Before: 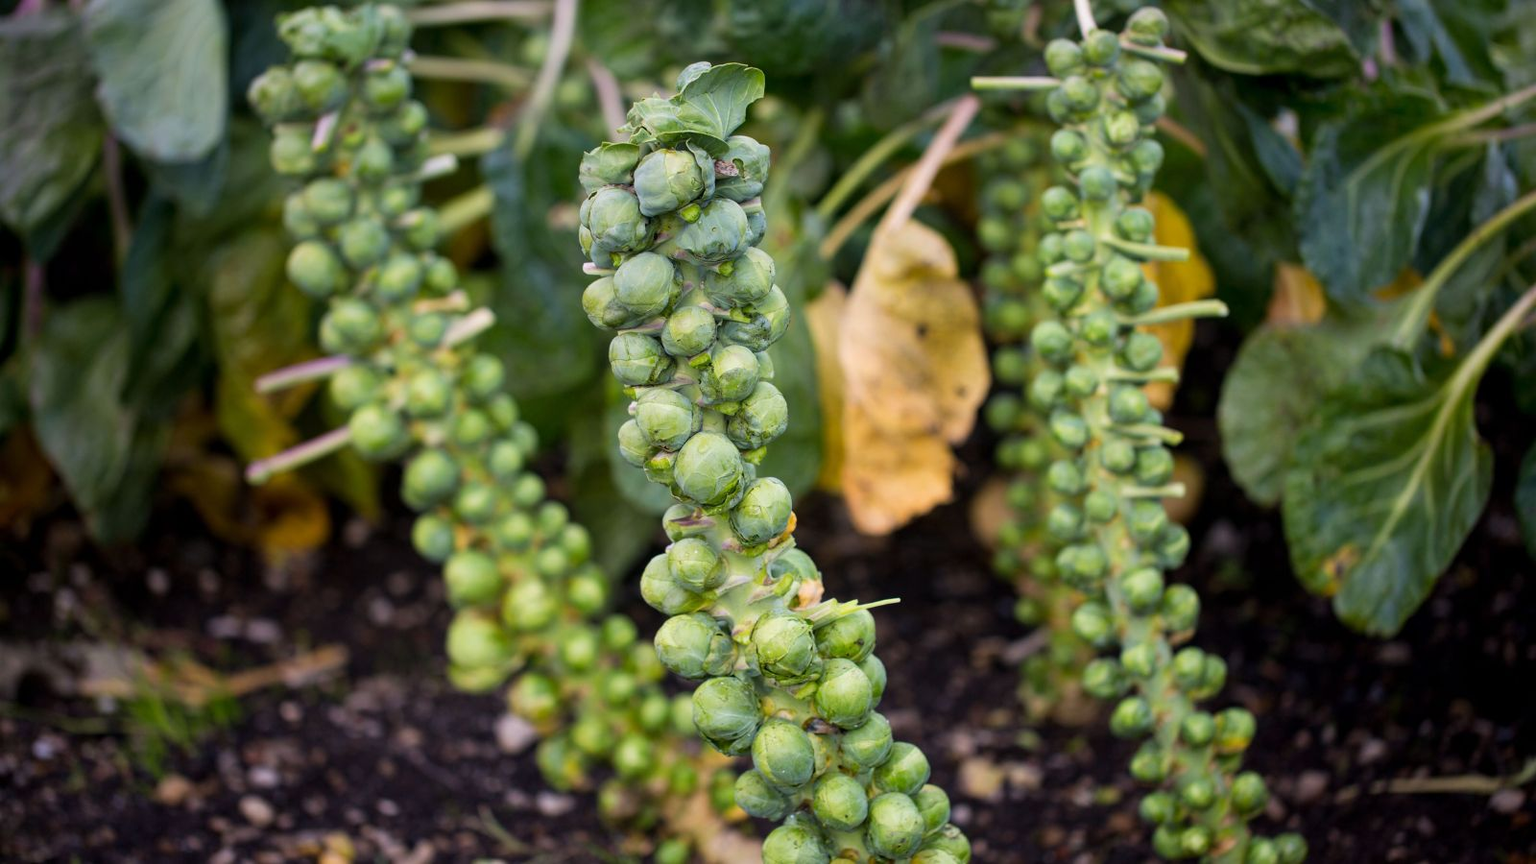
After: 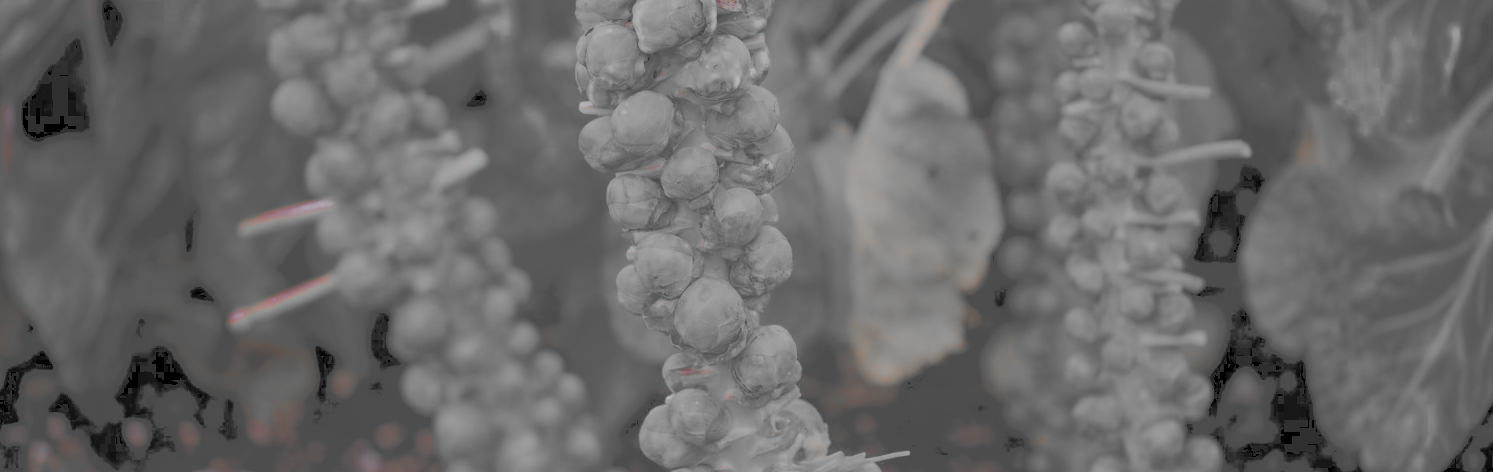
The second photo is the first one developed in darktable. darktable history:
contrast brightness saturation: saturation -0.15
crop: left 1.76%, top 19.12%, right 4.881%, bottom 28.357%
color zones: curves: ch0 [(0, 0.352) (0.143, 0.407) (0.286, 0.386) (0.429, 0.431) (0.571, 0.829) (0.714, 0.853) (0.857, 0.833) (1, 0.352)]; ch1 [(0, 0.604) (0.072, 0.726) (0.096, 0.608) (0.205, 0.007) (0.571, -0.006) (0.839, -0.013) (0.857, -0.012) (1, 0.604)]
filmic rgb: black relative exposure -7.65 EV, white relative exposure 4.56 EV, hardness 3.61, add noise in highlights 0.001, color science v3 (2019), use custom middle-gray values true, contrast in highlights soft
tone curve: curves: ch0 [(0, 0) (0.003, 0.322) (0.011, 0.327) (0.025, 0.345) (0.044, 0.365) (0.069, 0.378) (0.1, 0.391) (0.136, 0.403) (0.177, 0.412) (0.224, 0.429) (0.277, 0.448) (0.335, 0.474) (0.399, 0.503) (0.468, 0.537) (0.543, 0.57) (0.623, 0.61) (0.709, 0.653) (0.801, 0.699) (0.898, 0.75) (1, 1)], color space Lab, independent channels, preserve colors none
